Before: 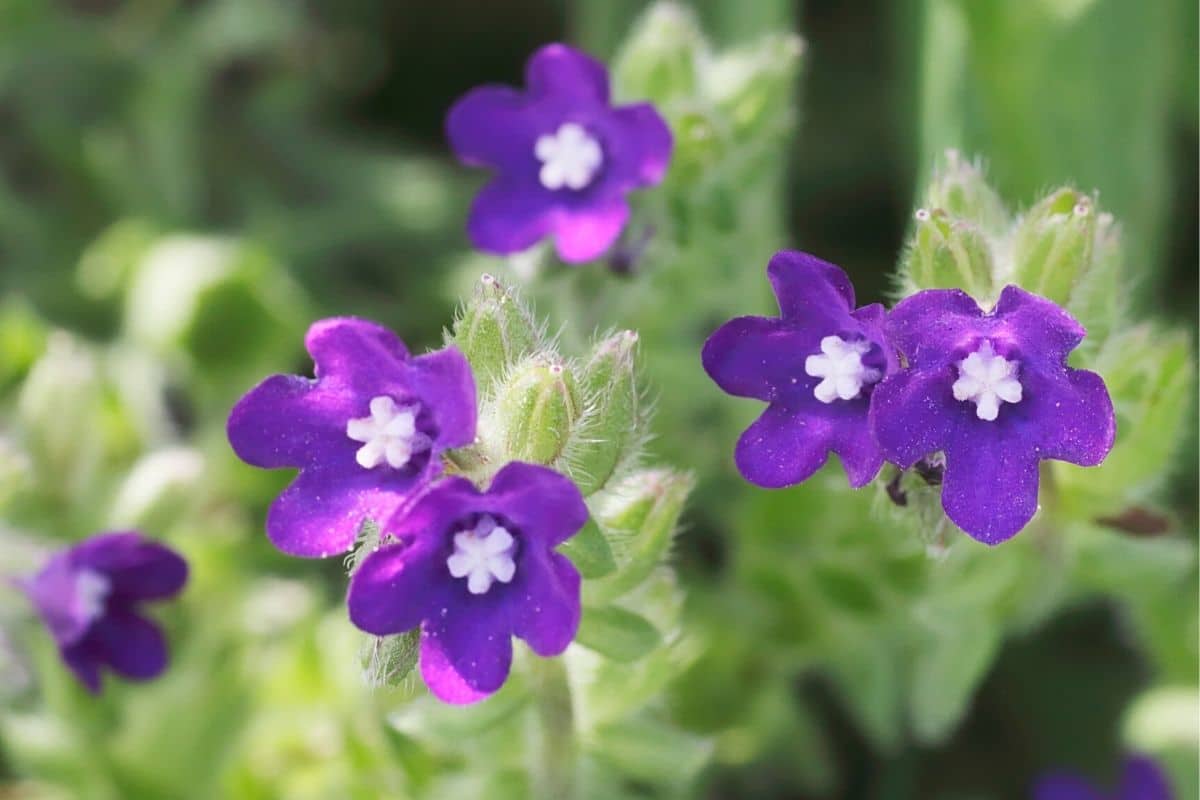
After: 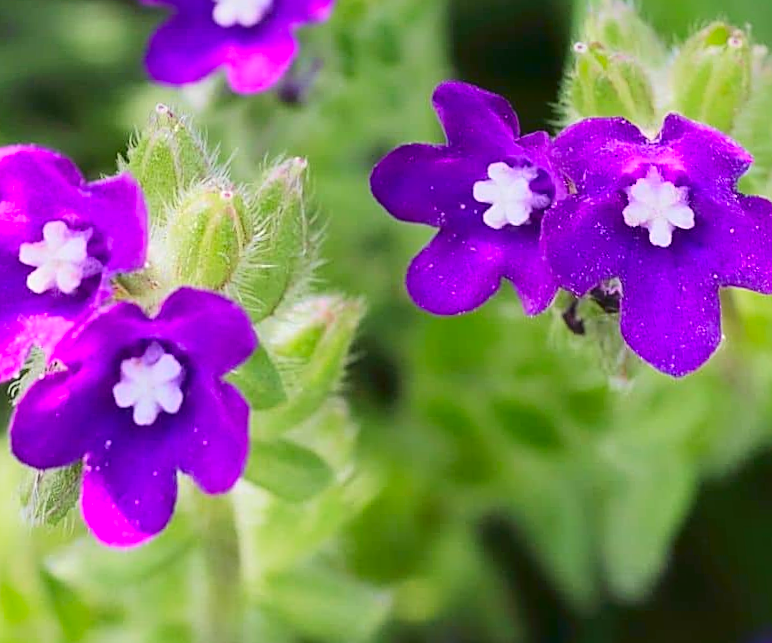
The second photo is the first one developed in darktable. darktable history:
white balance: red 1, blue 1
crop and rotate: left 28.256%, top 17.734%, right 12.656%, bottom 3.573%
contrast brightness saturation: contrast 0.09, saturation 0.28
sharpen: on, module defaults
rotate and perspective: rotation 0.128°, lens shift (vertical) -0.181, lens shift (horizontal) -0.044, shear 0.001, automatic cropping off
tone curve: curves: ch0 [(0, 0.008) (0.046, 0.032) (0.151, 0.108) (0.367, 0.379) (0.496, 0.526) (0.771, 0.786) (0.857, 0.85) (1, 0.965)]; ch1 [(0, 0) (0.248, 0.252) (0.388, 0.383) (0.482, 0.478) (0.499, 0.499) (0.518, 0.518) (0.544, 0.552) (0.585, 0.617) (0.683, 0.735) (0.823, 0.894) (1, 1)]; ch2 [(0, 0) (0.302, 0.284) (0.427, 0.417) (0.473, 0.47) (0.503, 0.503) (0.523, 0.518) (0.55, 0.563) (0.624, 0.643) (0.753, 0.764) (1, 1)], color space Lab, independent channels, preserve colors none
